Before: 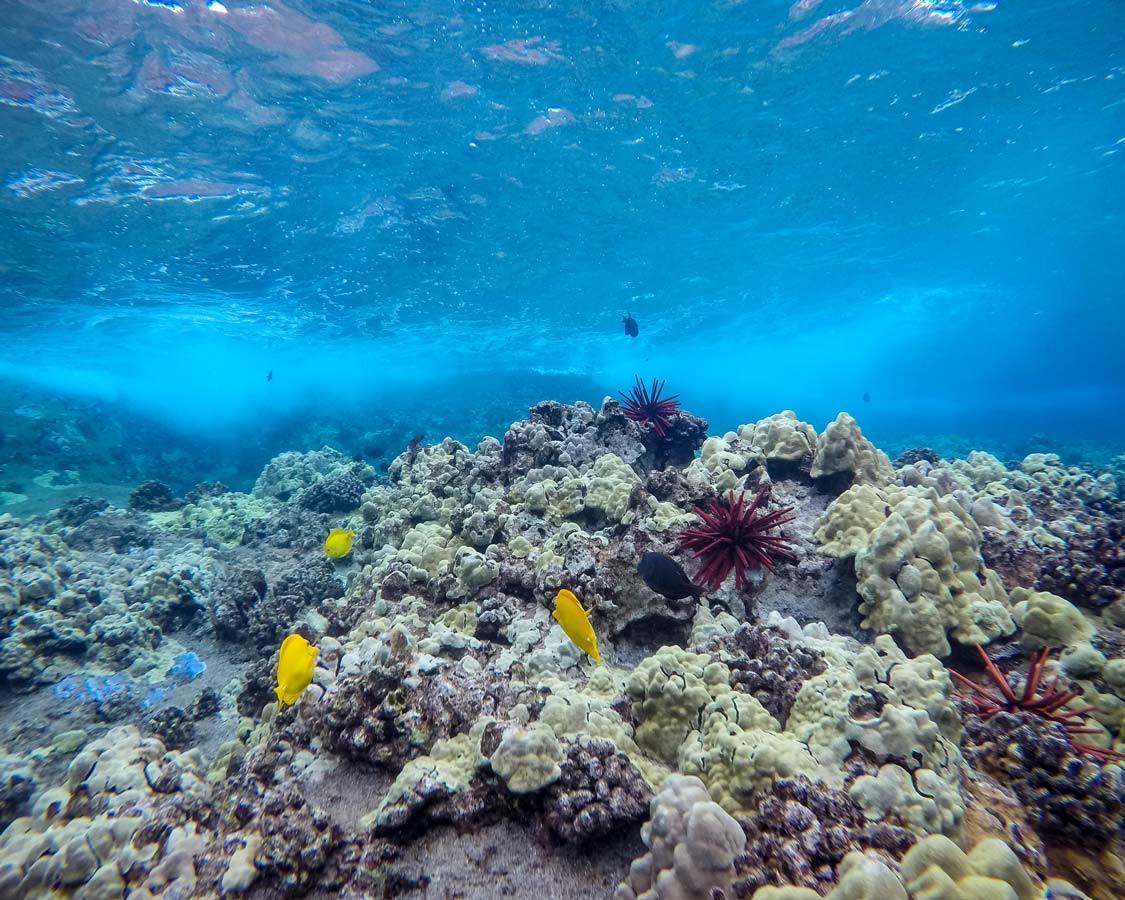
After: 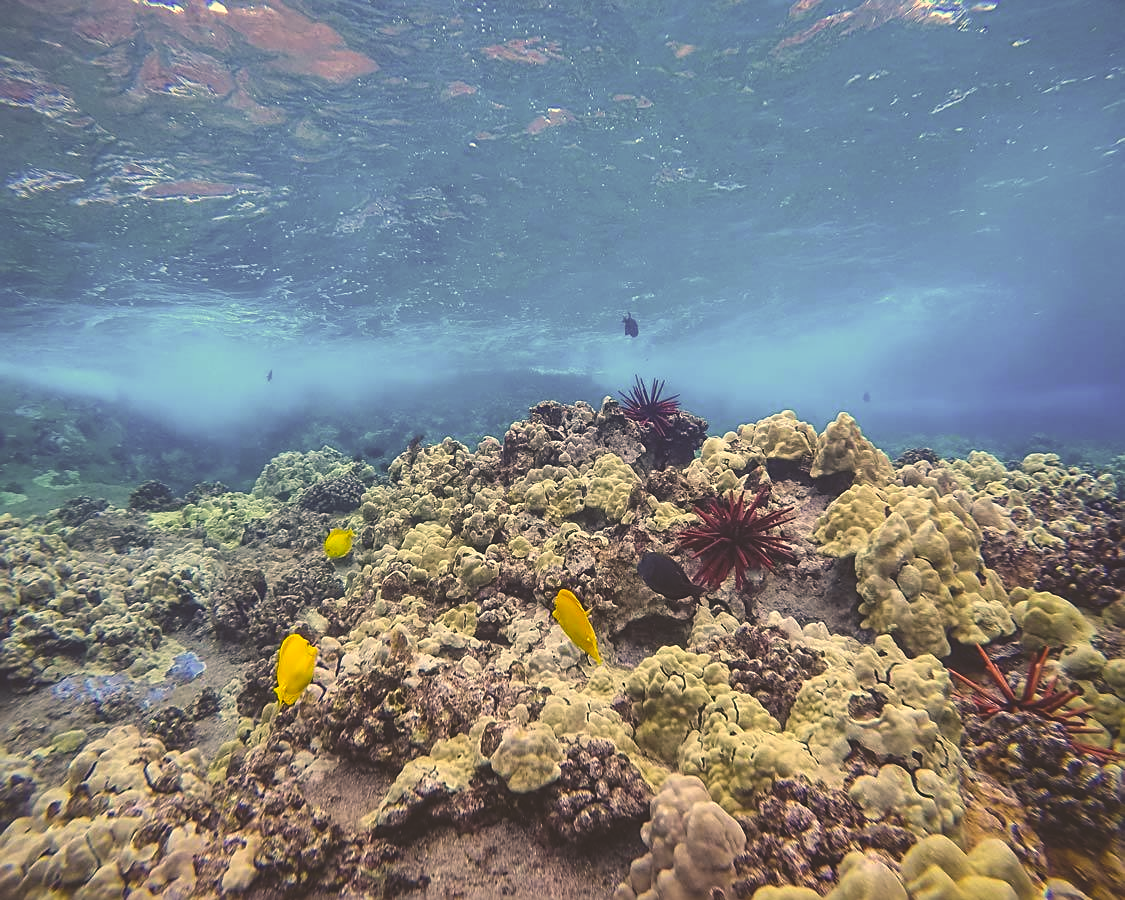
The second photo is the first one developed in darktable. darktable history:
color correction: highlights a* 15.01, highlights b* 32.29
exposure: black level correction -0.028, compensate exposure bias true, compensate highlight preservation false
sharpen: on, module defaults
